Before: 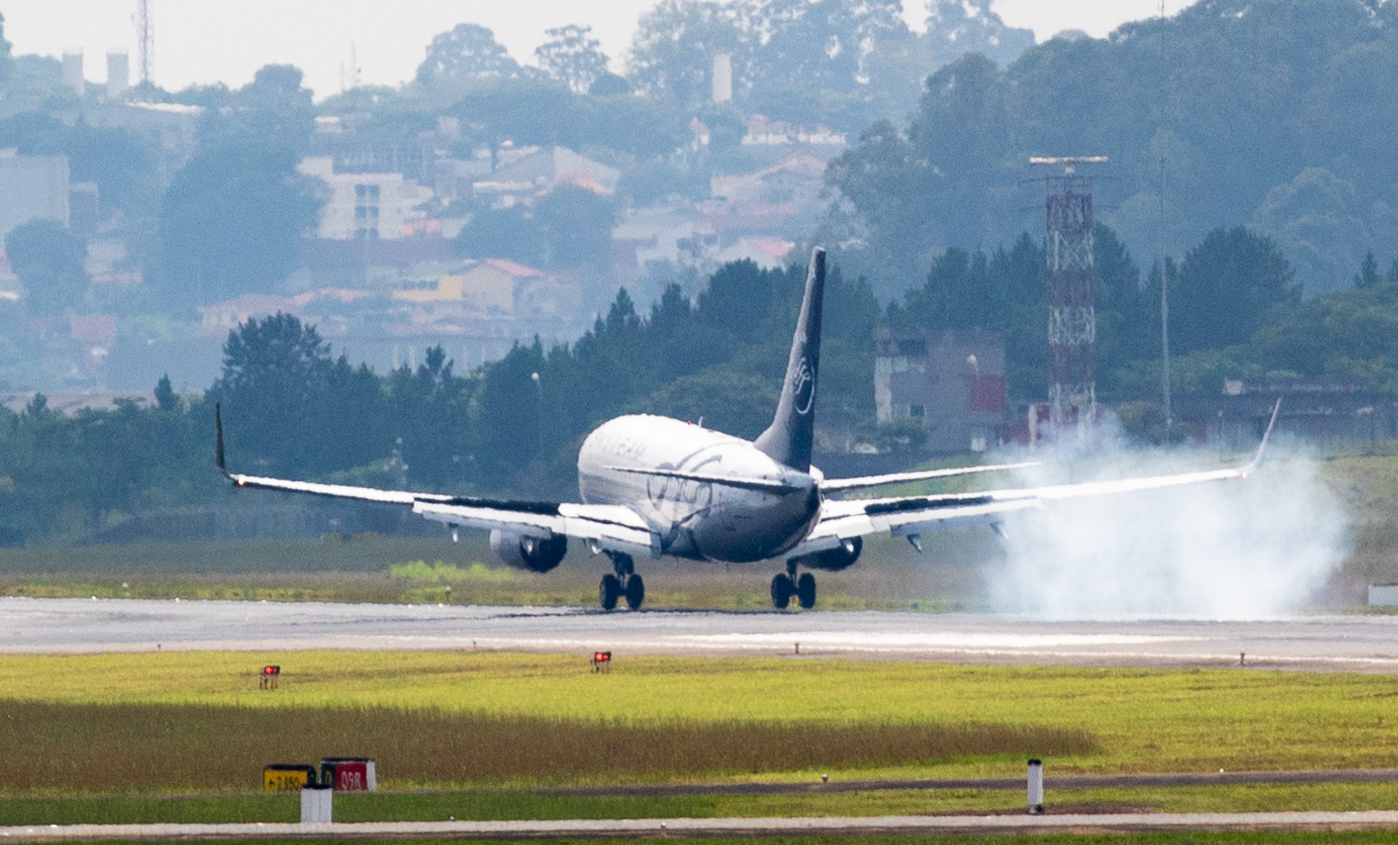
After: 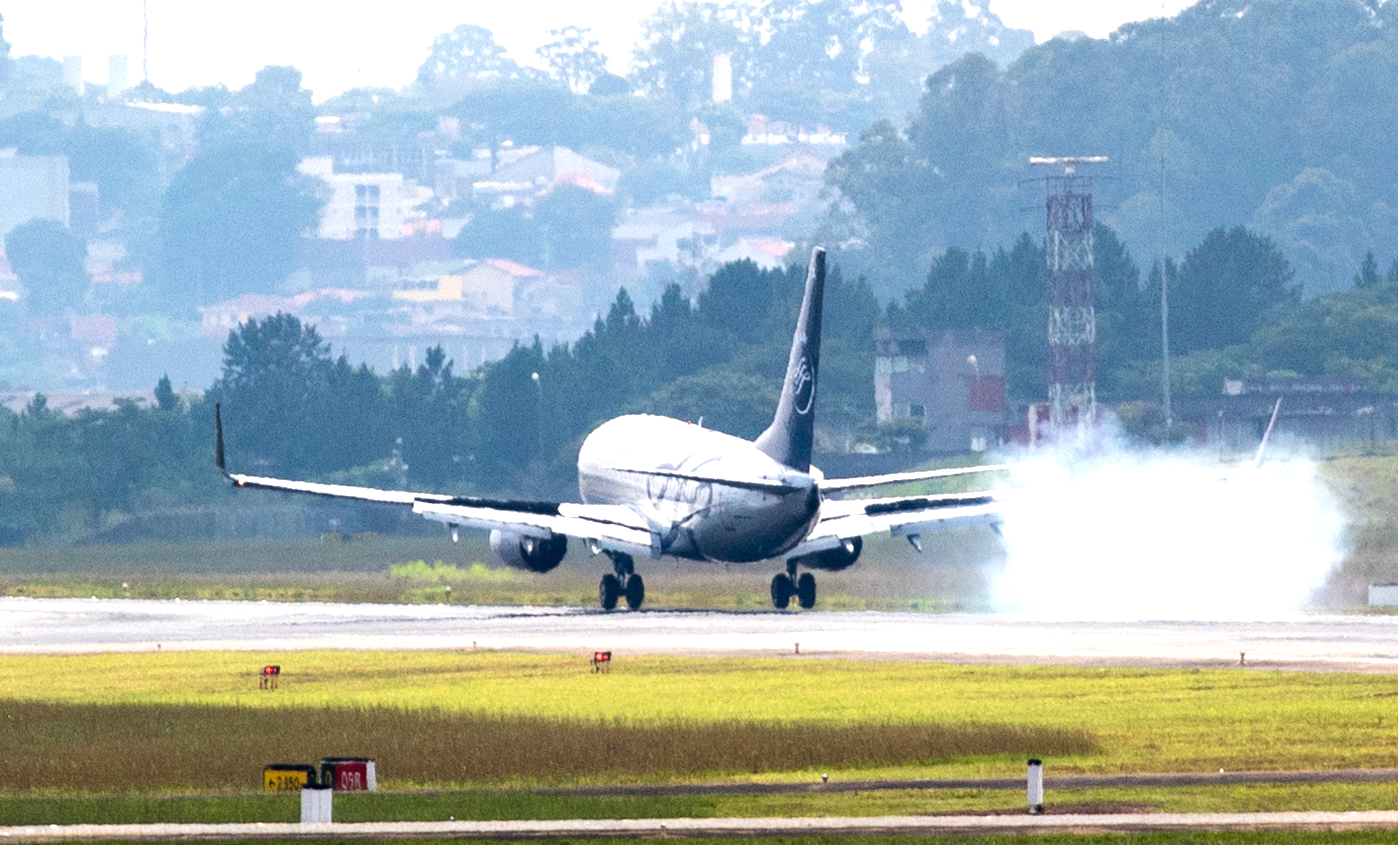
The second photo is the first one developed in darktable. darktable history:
tone equalizer: -8 EV -0.417 EV, -7 EV -0.389 EV, -6 EV -0.333 EV, -5 EV -0.222 EV, -3 EV 0.222 EV, -2 EV 0.333 EV, -1 EV 0.389 EV, +0 EV 0.417 EV, edges refinement/feathering 500, mask exposure compensation -1.25 EV, preserve details no
exposure: black level correction 0, exposure 0.3 EV, compensate highlight preservation false
